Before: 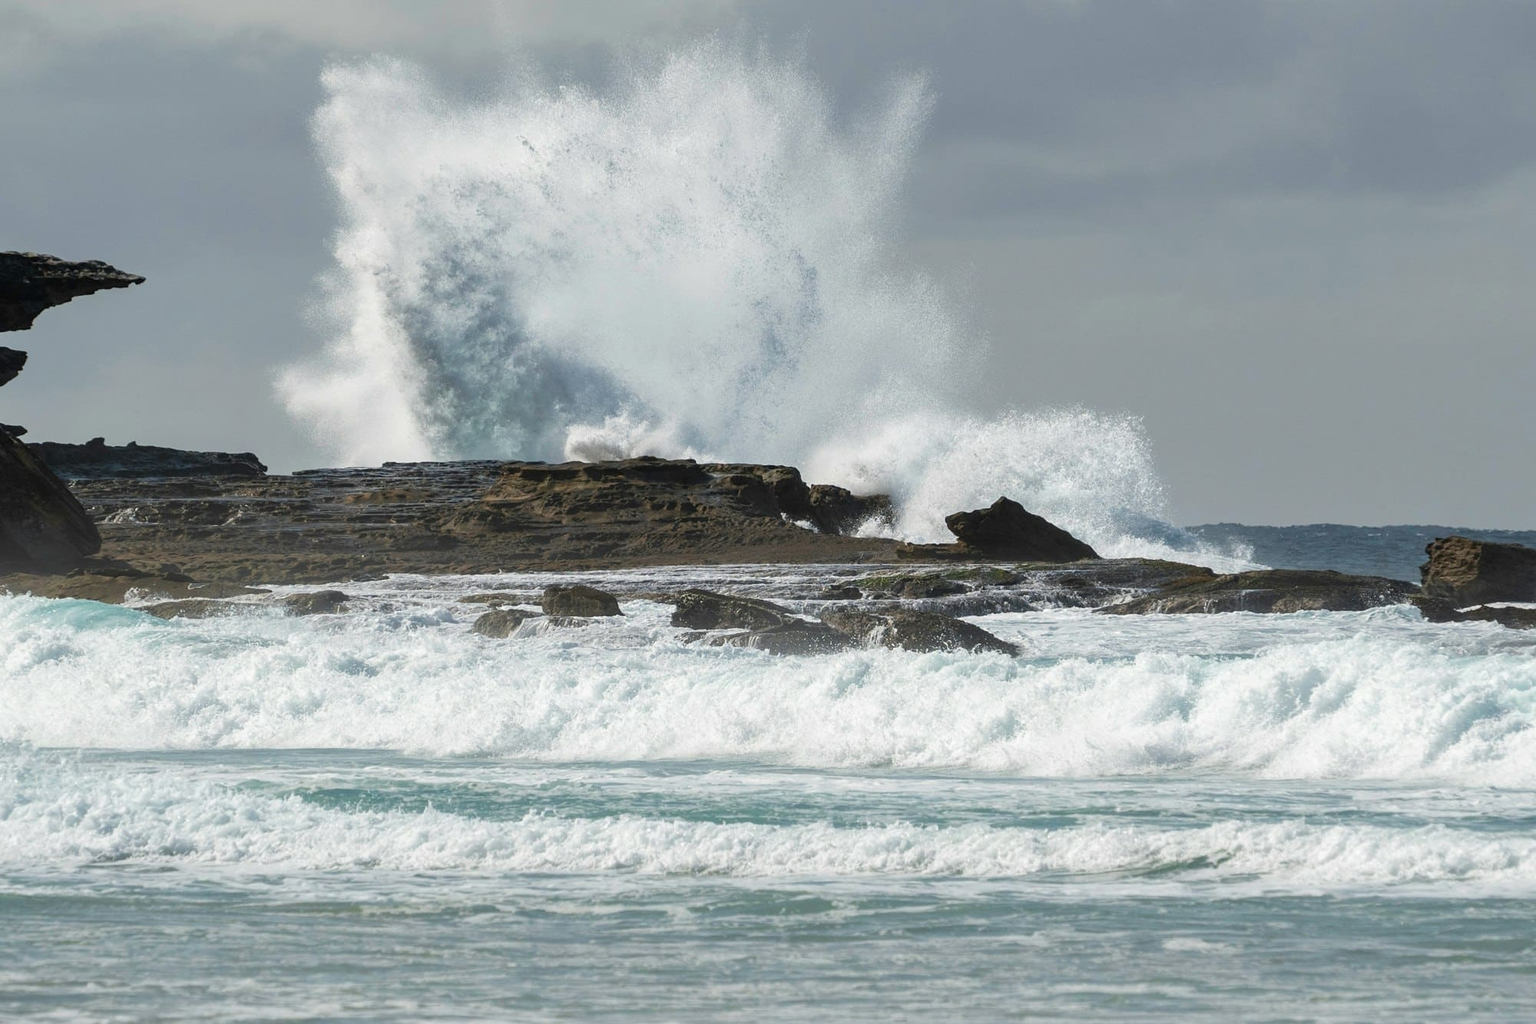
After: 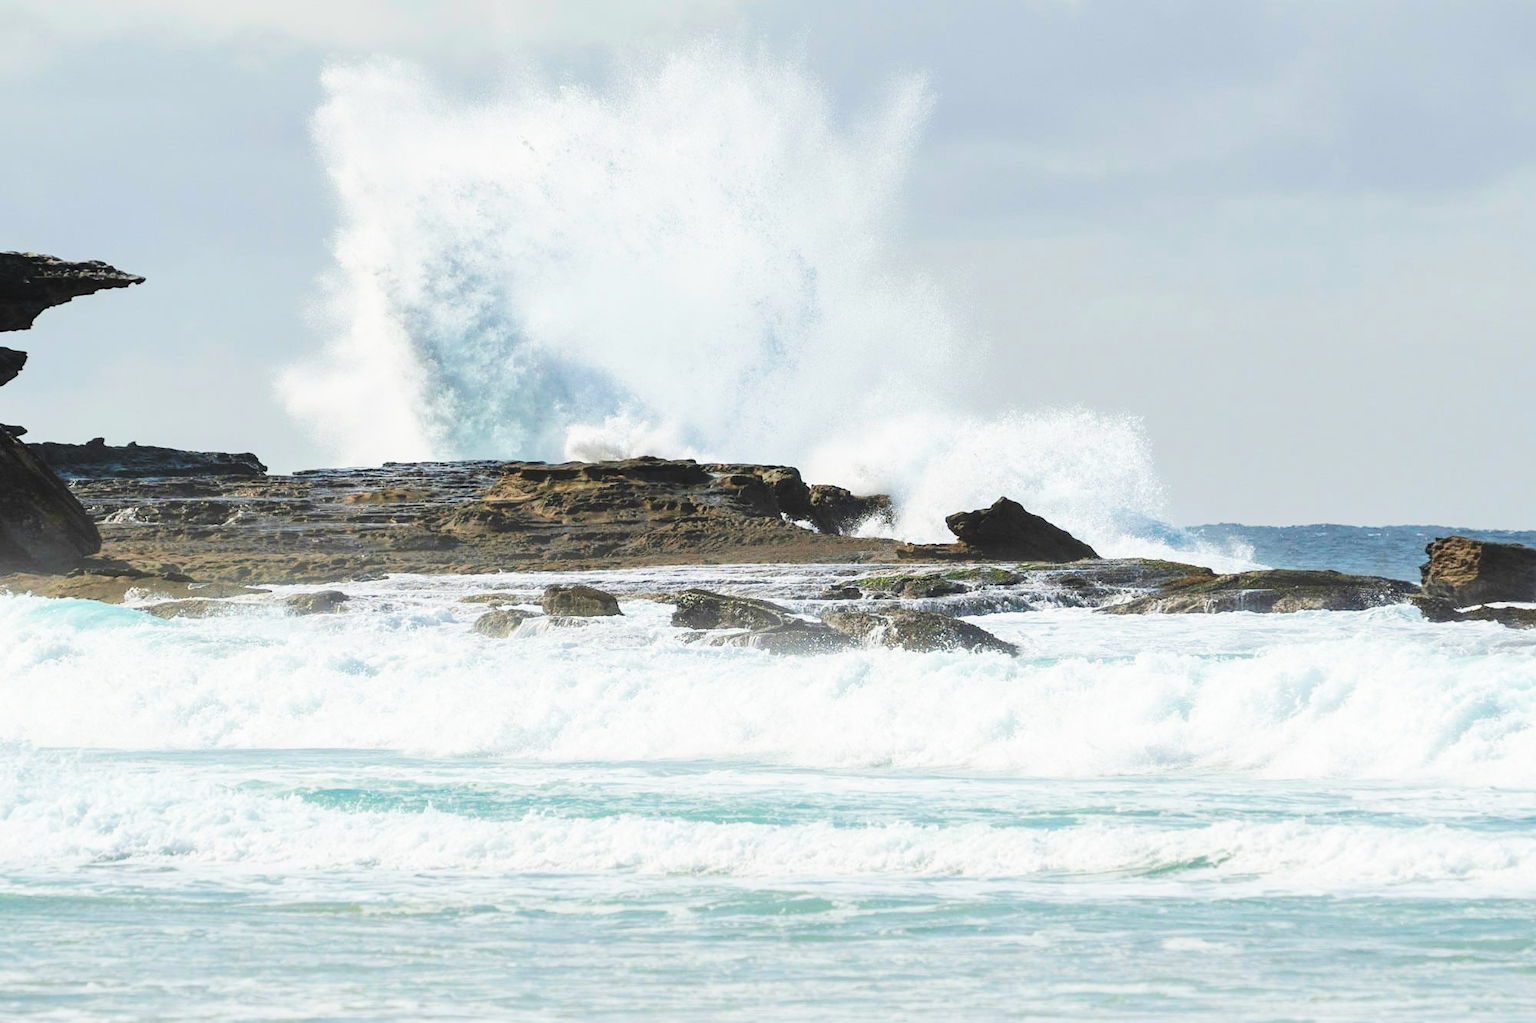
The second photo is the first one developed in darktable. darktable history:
exposure: compensate highlight preservation false
contrast brightness saturation: contrast 0.1, brightness 0.3, saturation 0.14
base curve: curves: ch0 [(0, 0) (0.036, 0.025) (0.121, 0.166) (0.206, 0.329) (0.605, 0.79) (1, 1)], preserve colors none
